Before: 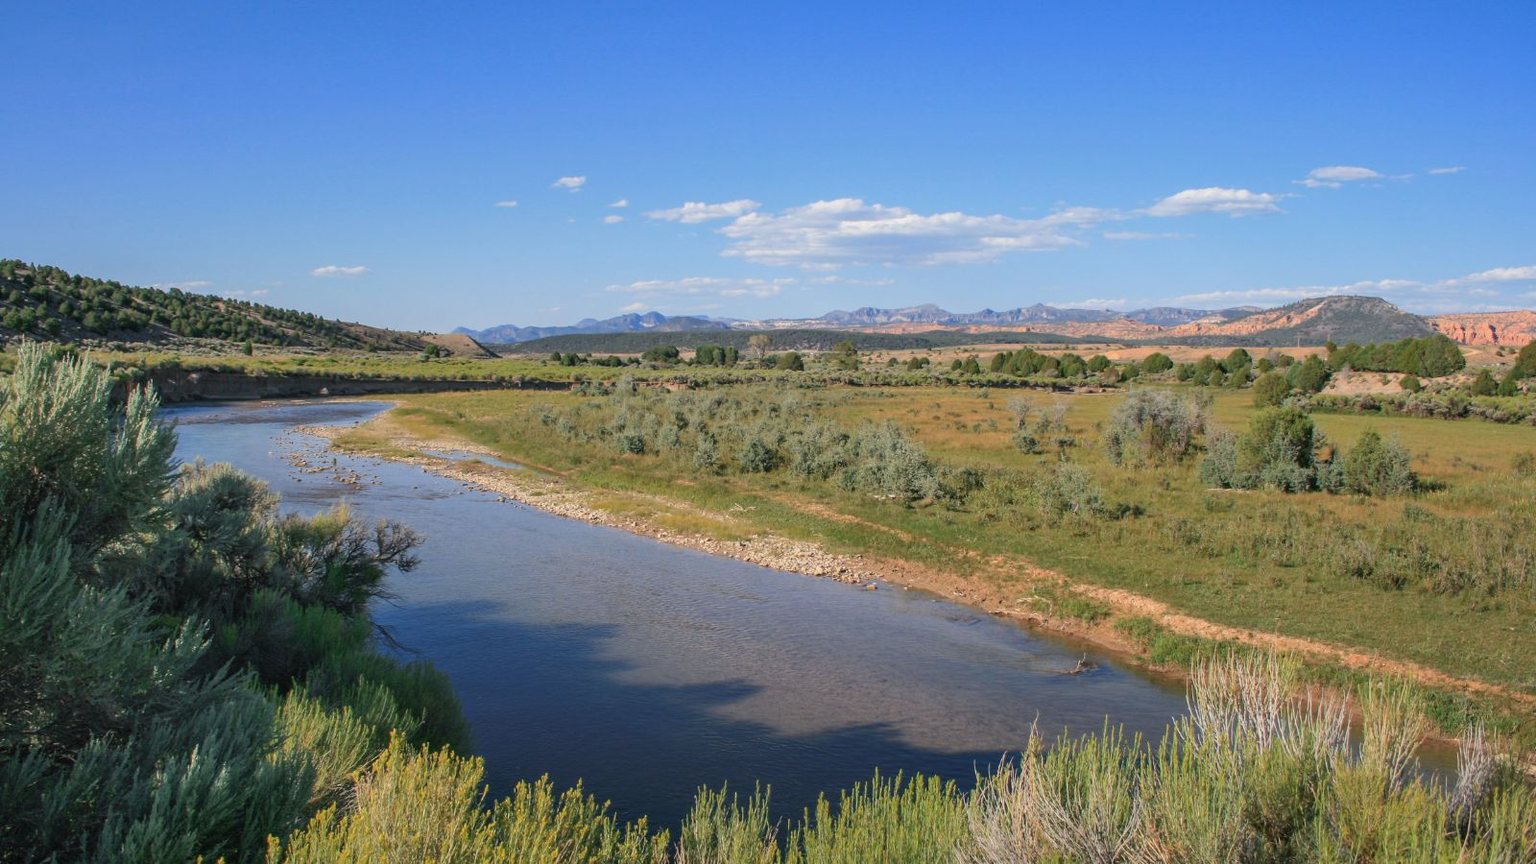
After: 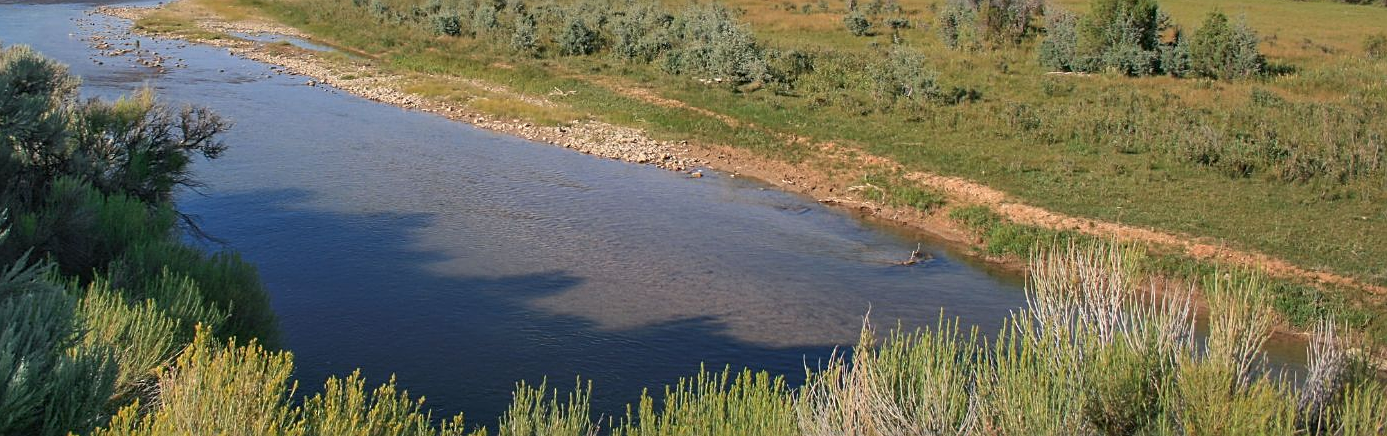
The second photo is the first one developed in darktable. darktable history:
sharpen: on, module defaults
crop and rotate: left 13.261%, top 48.632%, bottom 2.905%
